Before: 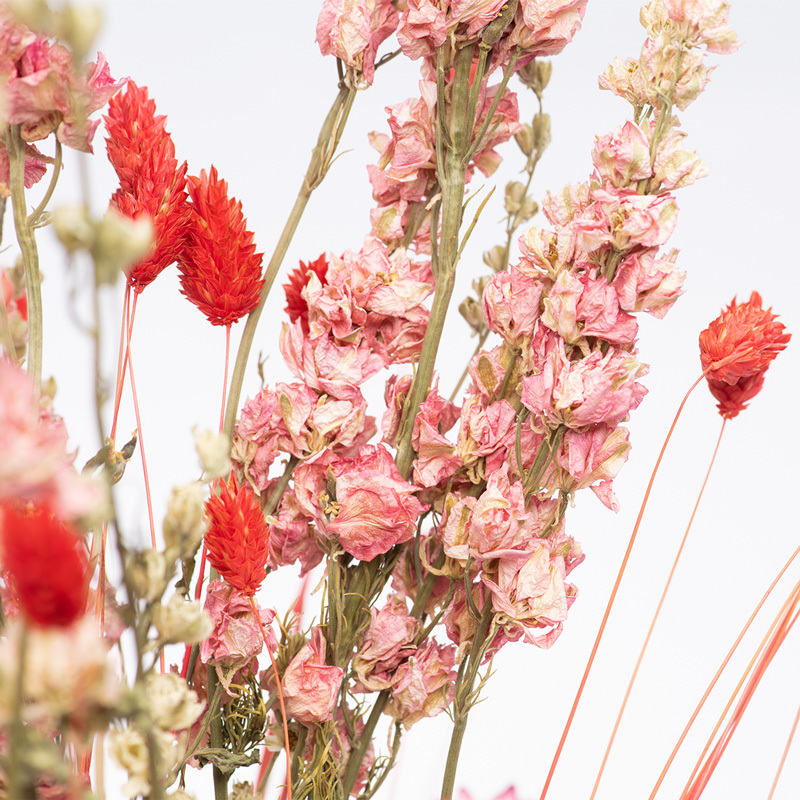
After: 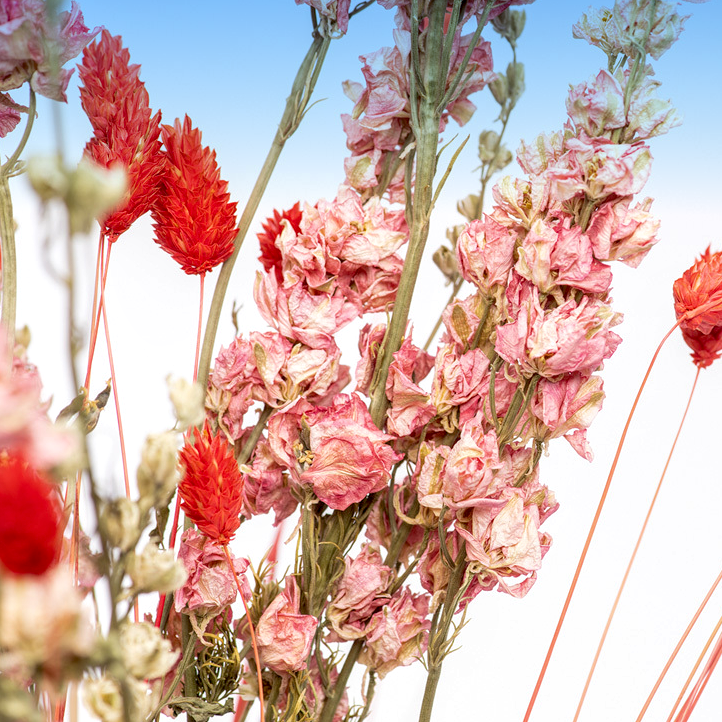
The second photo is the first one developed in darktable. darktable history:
exposure: black level correction 0.012, compensate highlight preservation false
crop: left 3.305%, top 6.436%, right 6.389%, bottom 3.258%
local contrast: on, module defaults
graduated density: density 2.02 EV, hardness 44%, rotation 0.374°, offset 8.21, hue 208.8°, saturation 97%
